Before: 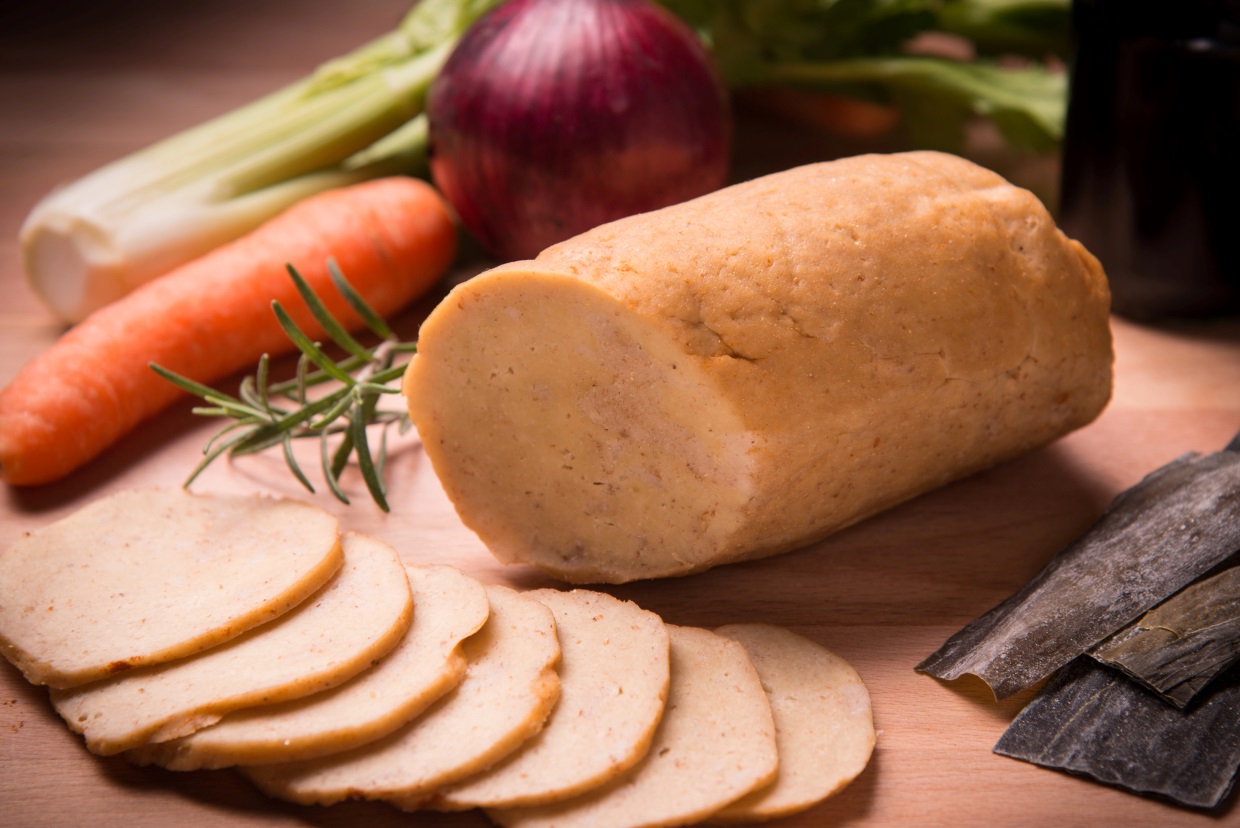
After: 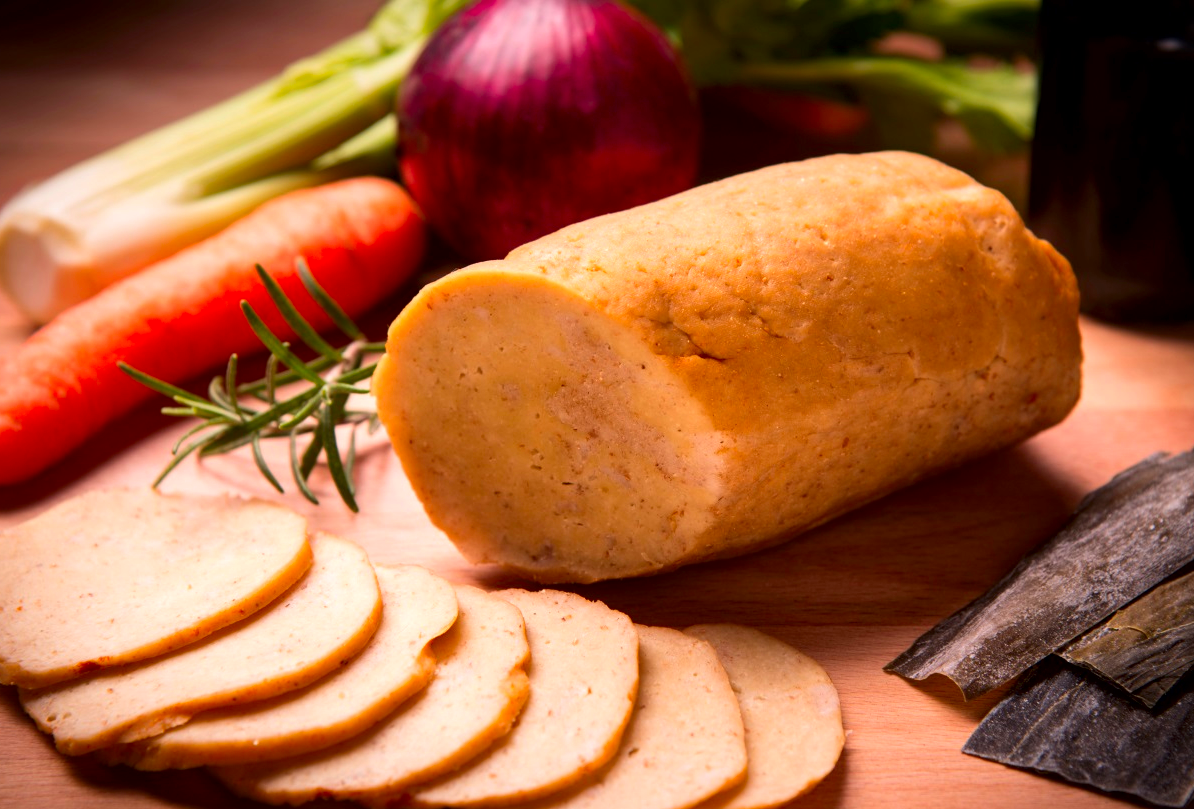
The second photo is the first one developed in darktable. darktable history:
local contrast: mode bilateral grid, contrast 100, coarseness 100, detail 165%, midtone range 0.2
contrast brightness saturation: saturation 0.5
shadows and highlights: shadows -24.28, highlights 49.77, soften with gaussian
crop and rotate: left 2.536%, right 1.107%, bottom 2.246%
